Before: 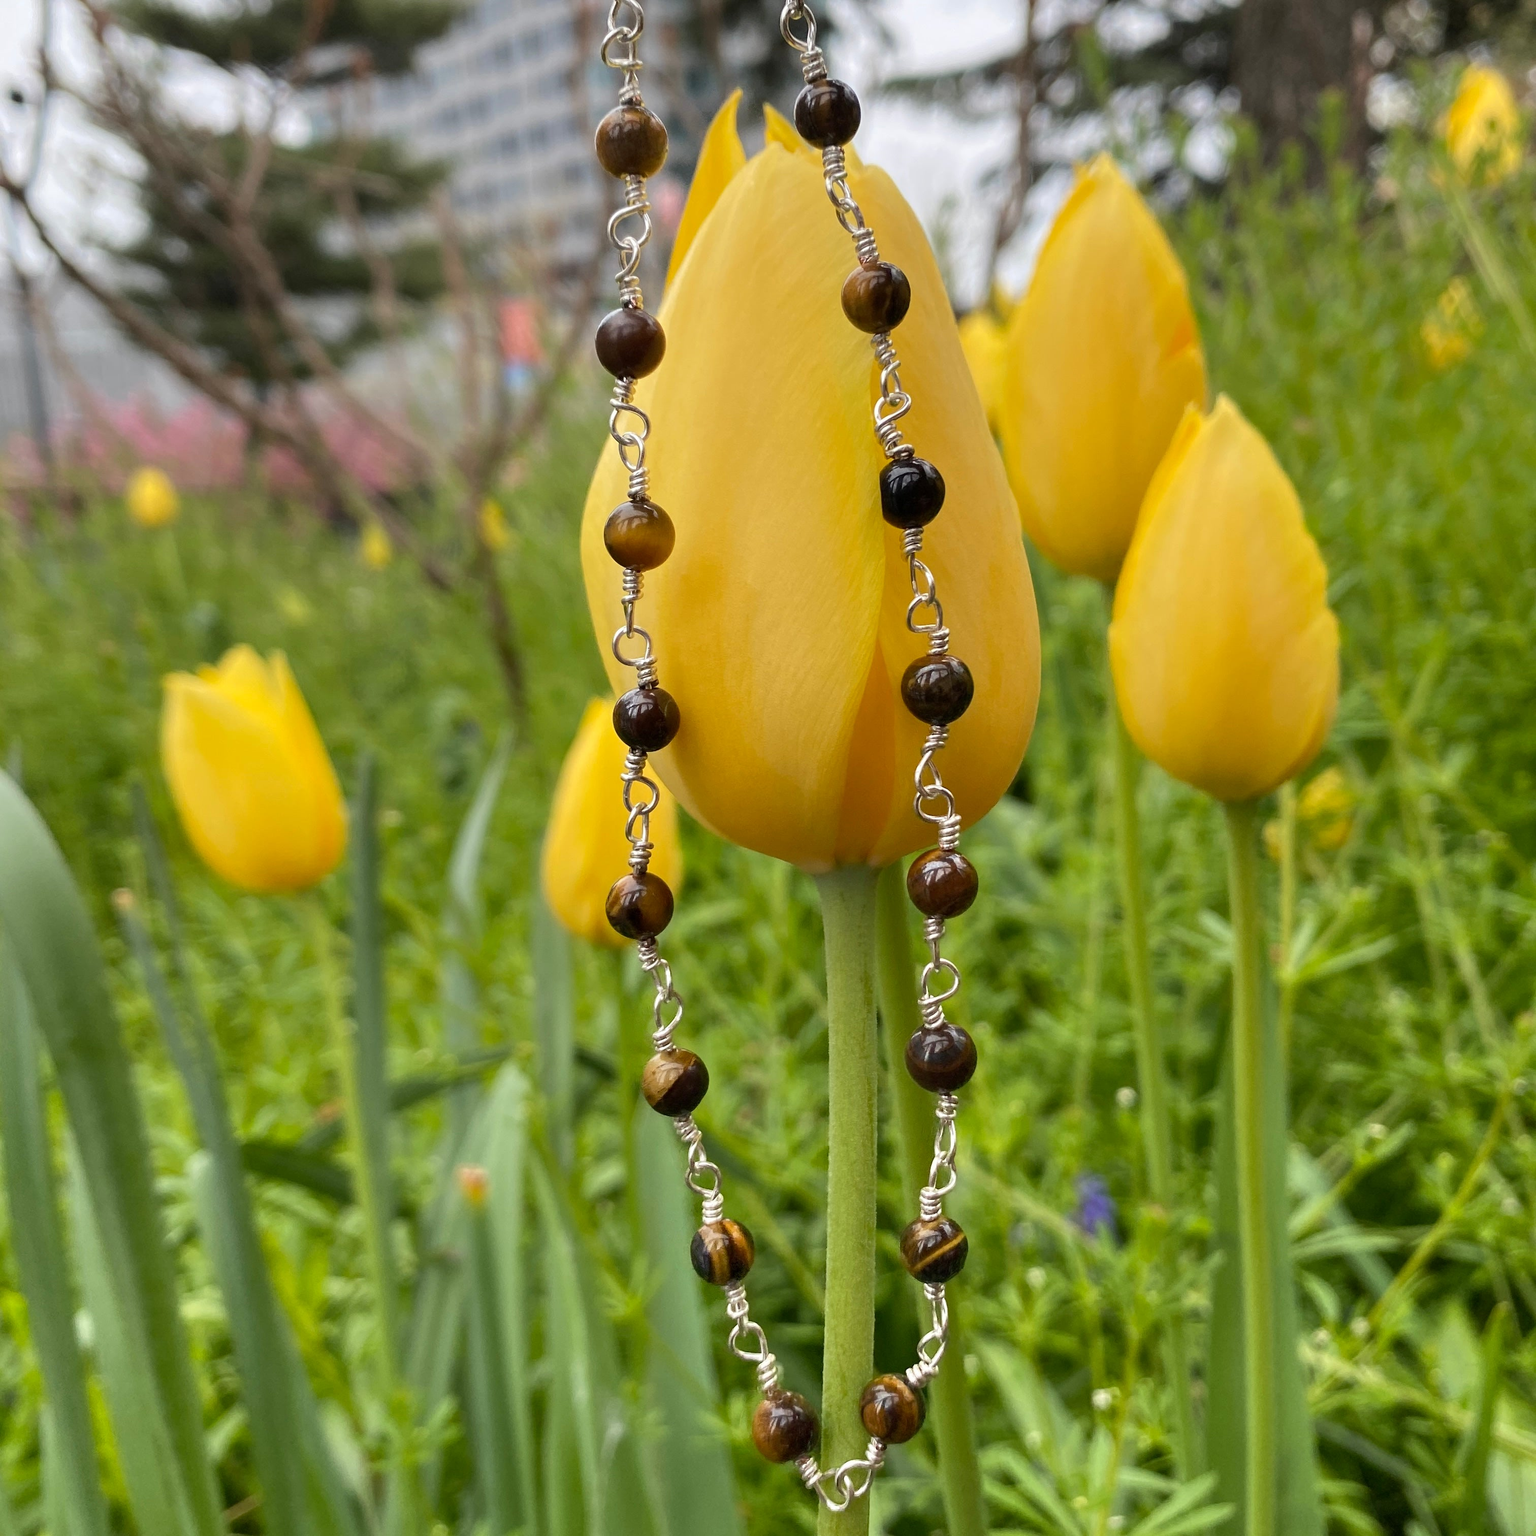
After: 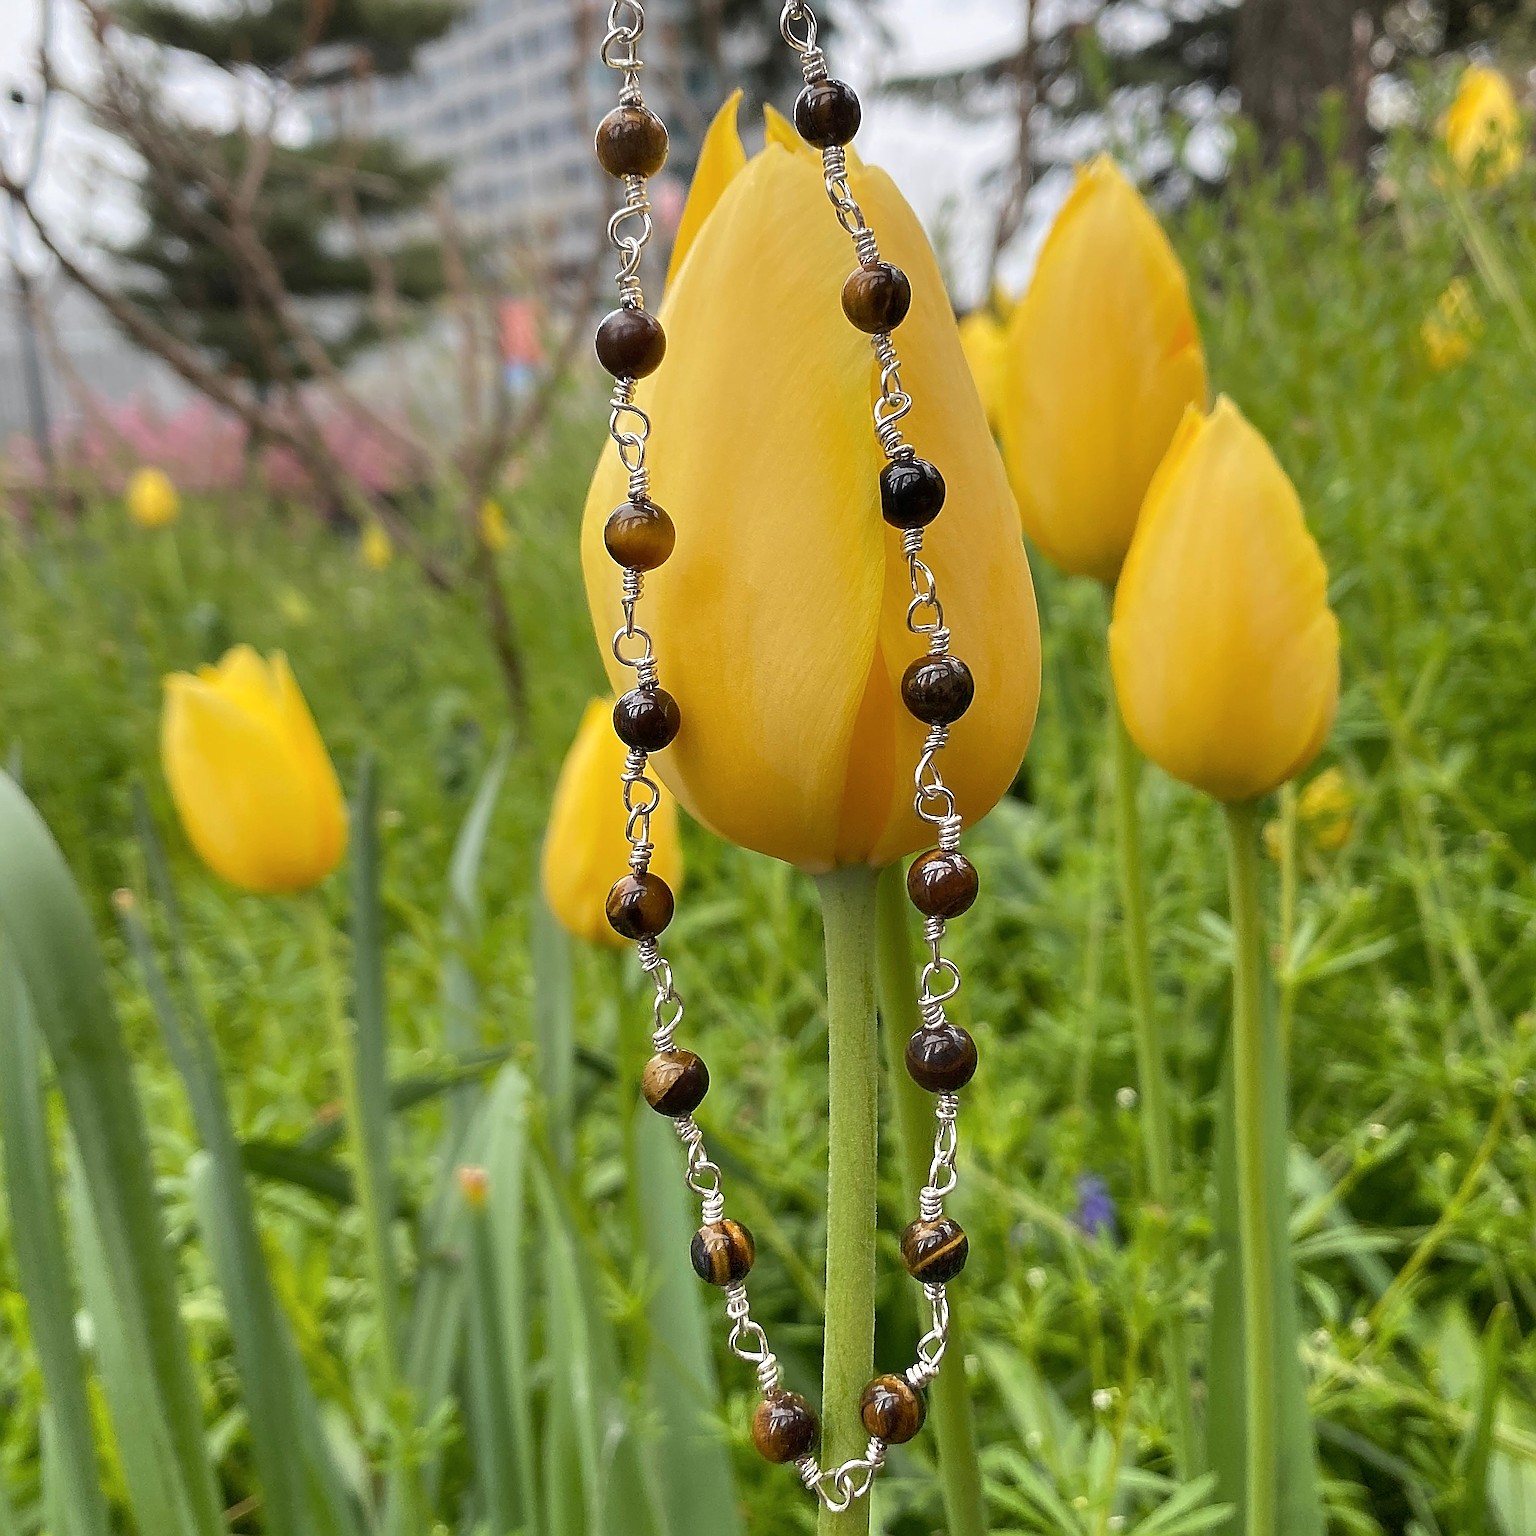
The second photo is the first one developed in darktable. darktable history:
haze removal: strength -0.1, adaptive false
sharpen: amount 2
